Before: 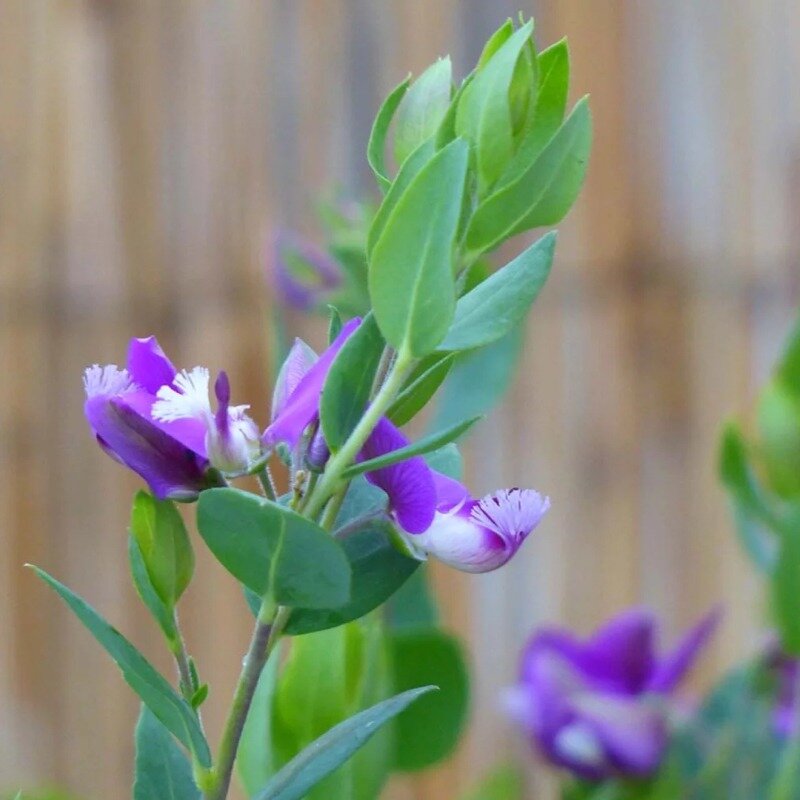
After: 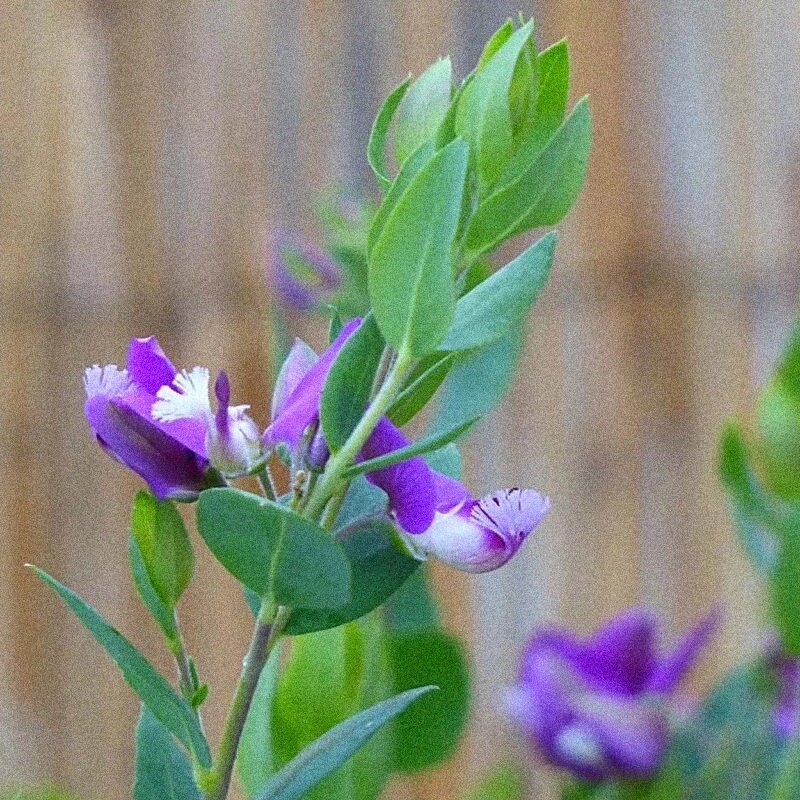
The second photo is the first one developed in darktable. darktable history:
sharpen: on, module defaults
grain: coarseness 14.49 ISO, strength 48.04%, mid-tones bias 35%
